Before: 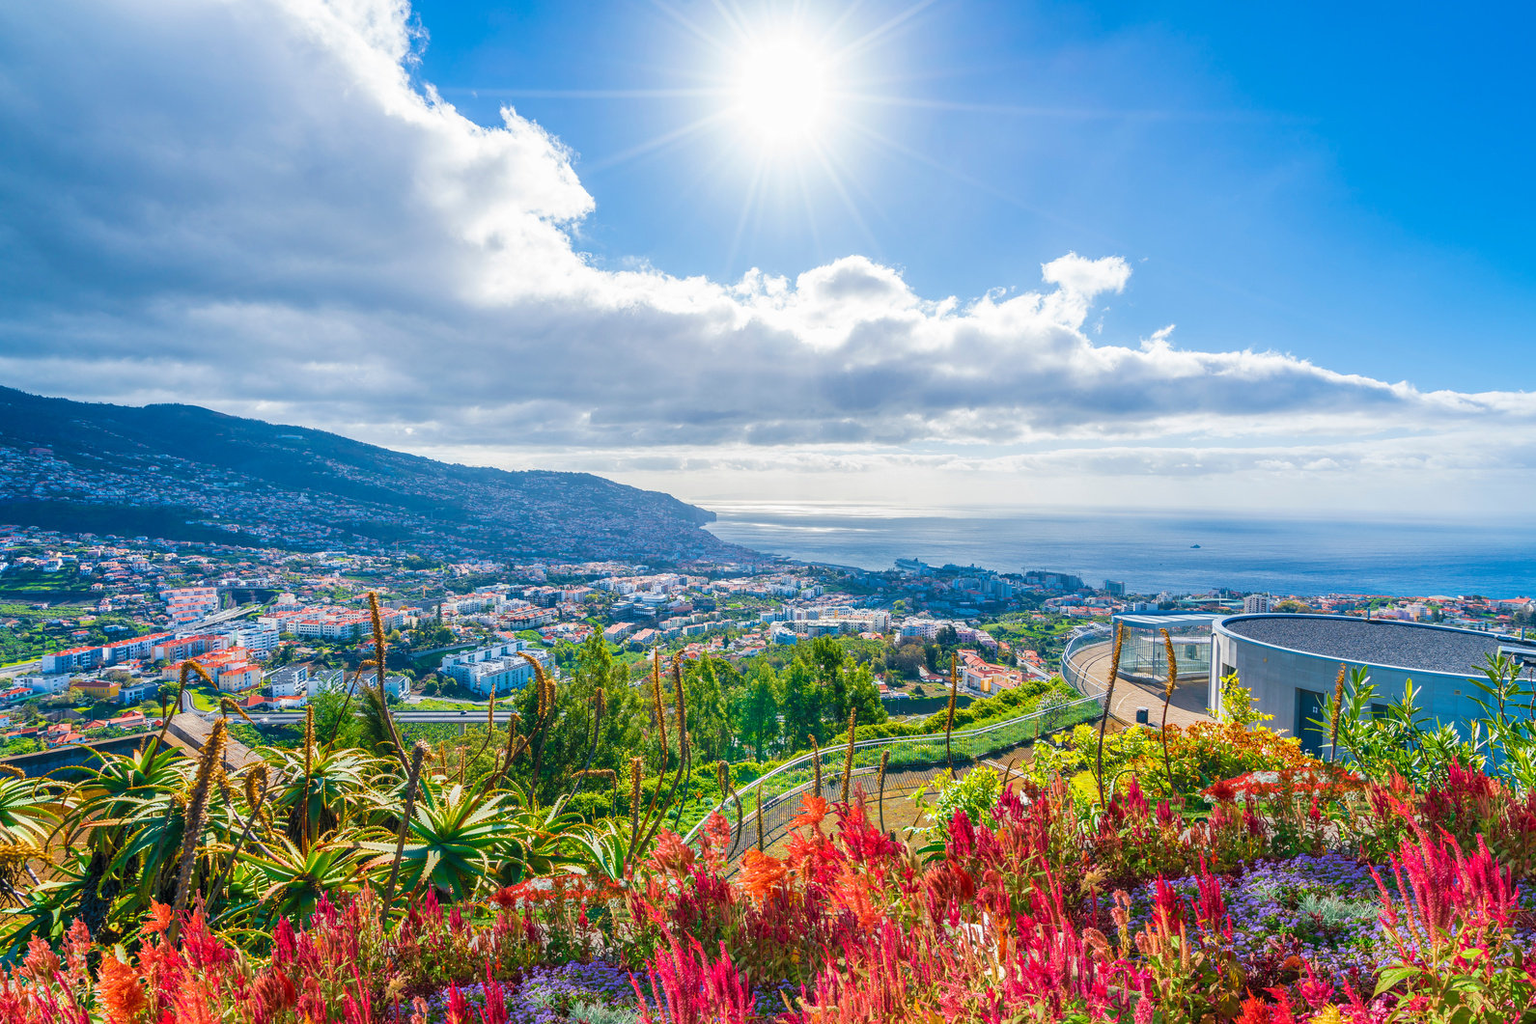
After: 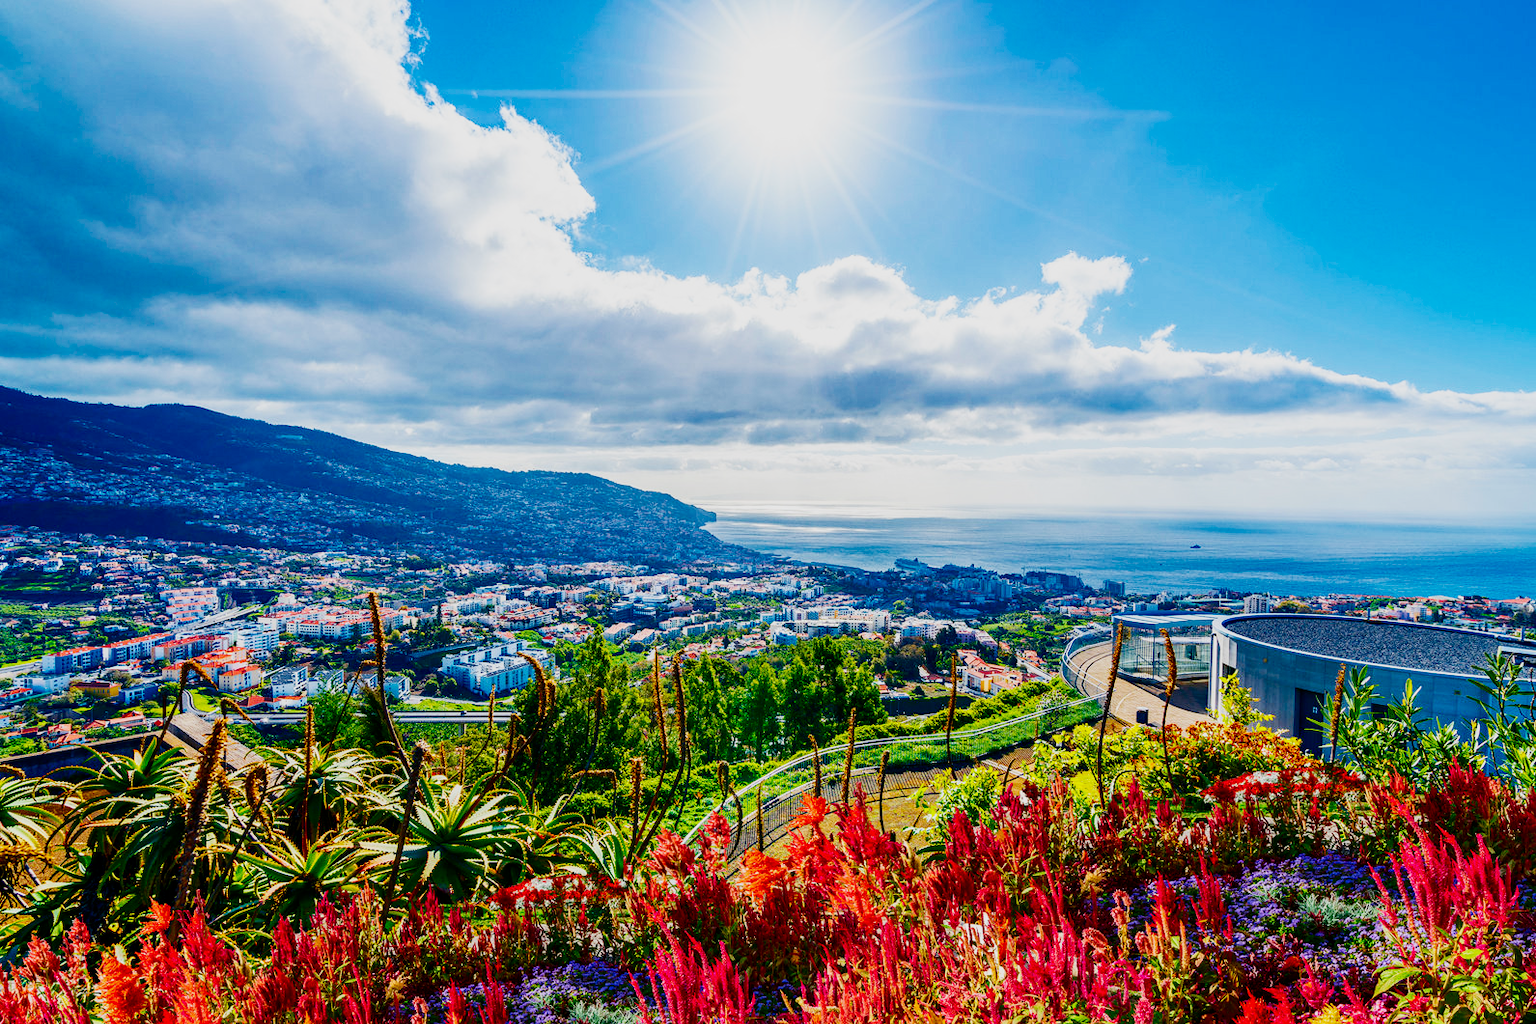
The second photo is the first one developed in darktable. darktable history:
contrast brightness saturation: contrast 0.19, brightness -0.11, saturation 0.21
haze removal: strength 0.29, distance 0.25, compatibility mode true, adaptive false
sigmoid: contrast 1.7, skew -0.2, preserve hue 0%, red attenuation 0.1, red rotation 0.035, green attenuation 0.1, green rotation -0.017, blue attenuation 0.15, blue rotation -0.052, base primaries Rec2020
